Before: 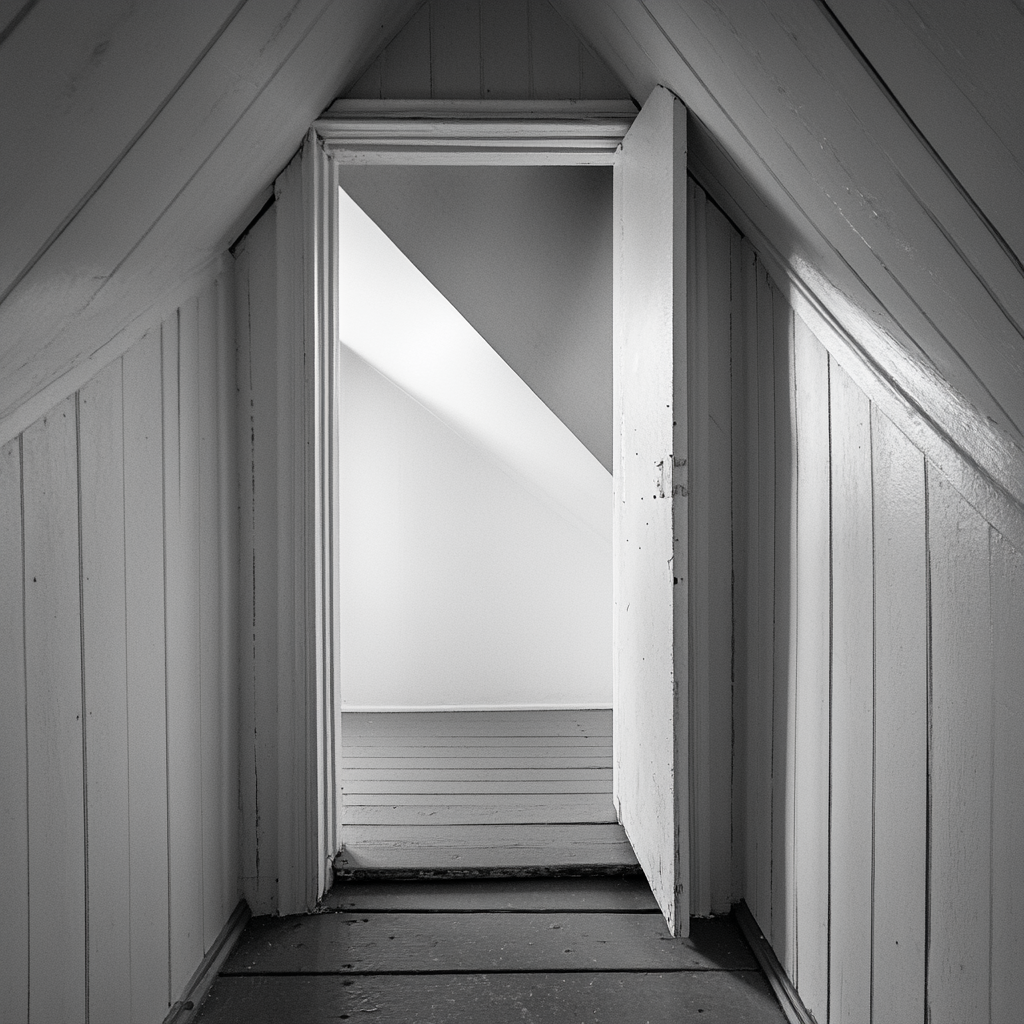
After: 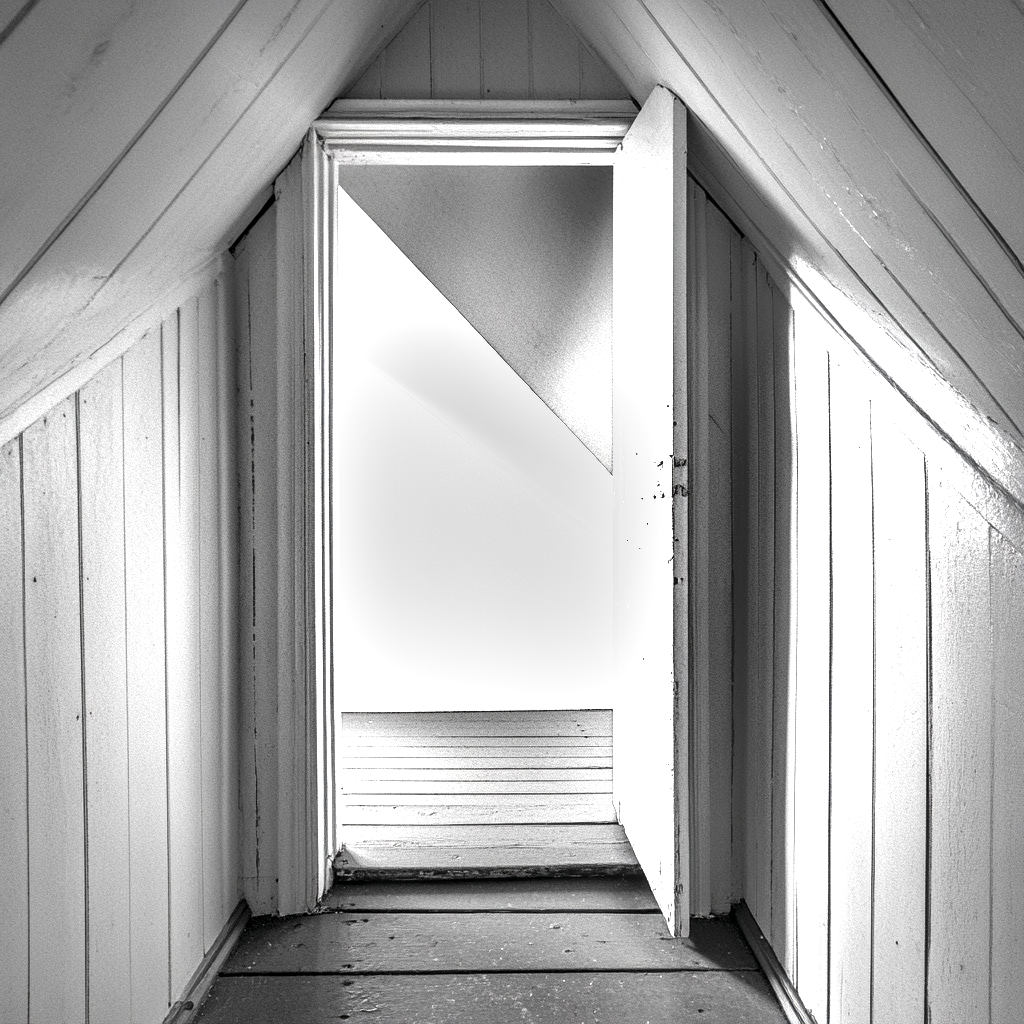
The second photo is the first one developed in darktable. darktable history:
exposure: black level correction 0, exposure 1.523 EV, compensate highlight preservation false
local contrast: detail 130%
tone equalizer: on, module defaults
shadows and highlights: shadows 59.43, soften with gaussian
